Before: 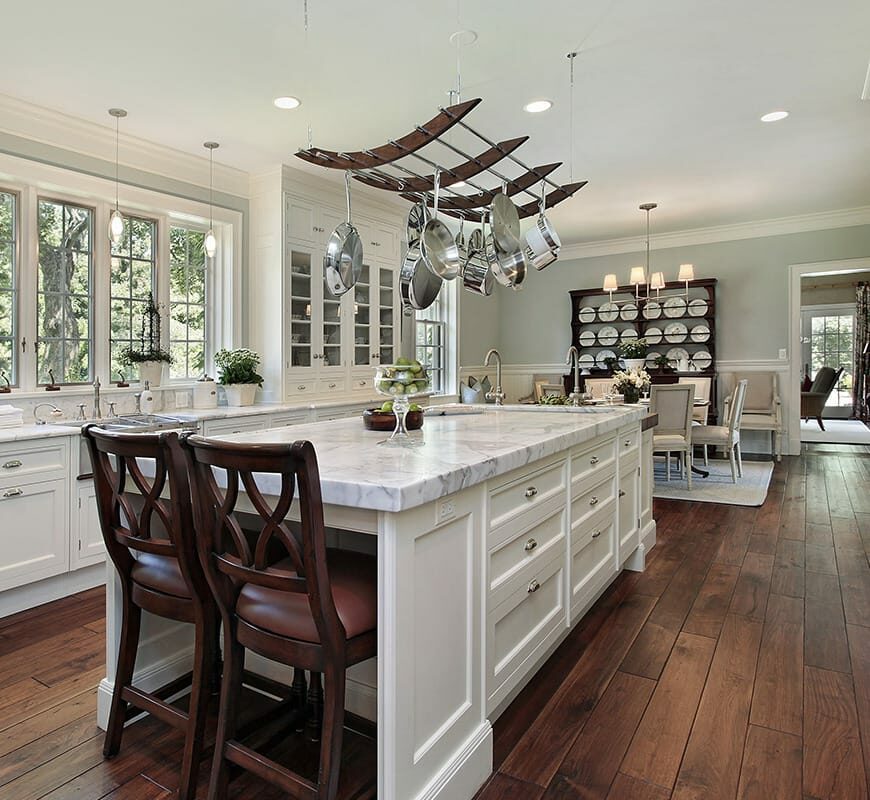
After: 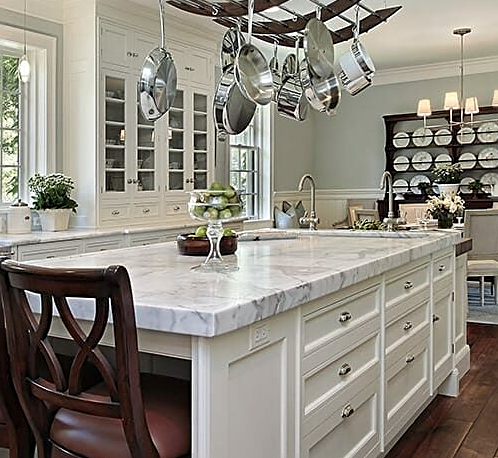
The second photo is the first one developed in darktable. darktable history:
sharpen: on, module defaults
crop: left 21.465%, top 21.974%, right 21.209%, bottom 20.7%
